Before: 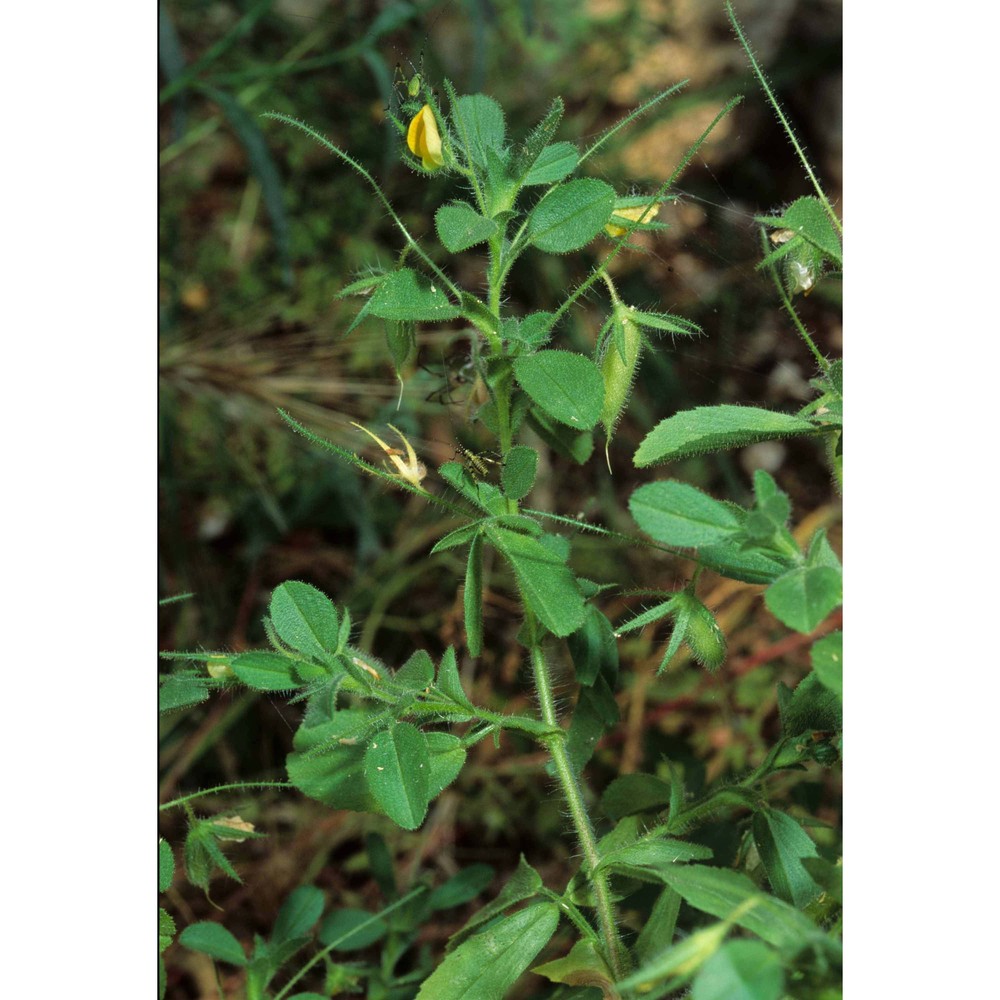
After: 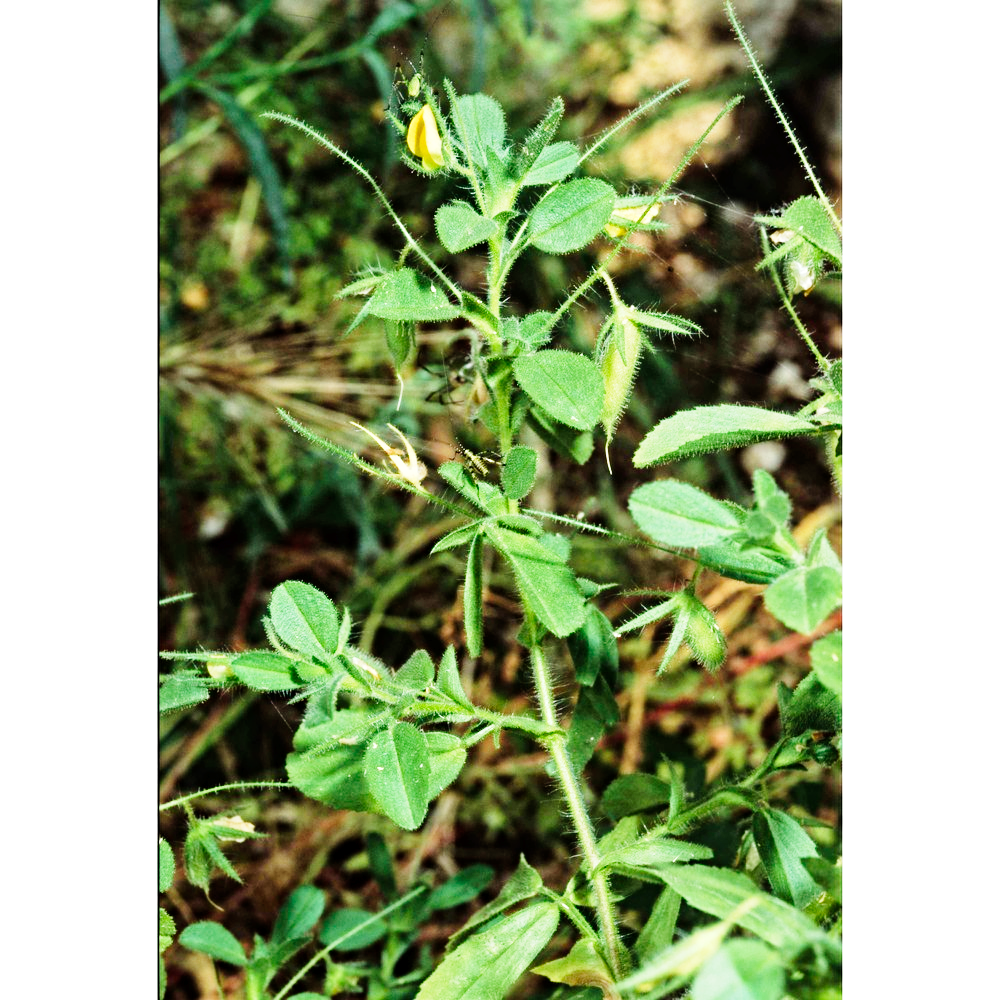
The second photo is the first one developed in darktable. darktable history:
contrast equalizer: octaves 7, y [[0.5, 0.5, 0.501, 0.63, 0.504, 0.5], [0.5 ×6], [0.5 ×6], [0 ×6], [0 ×6]]
exposure: exposure 0.216 EV, compensate highlight preservation false
base curve: curves: ch0 [(0, 0) (0, 0.001) (0.001, 0.001) (0.004, 0.002) (0.007, 0.004) (0.015, 0.013) (0.033, 0.045) (0.052, 0.096) (0.075, 0.17) (0.099, 0.241) (0.163, 0.42) (0.219, 0.55) (0.259, 0.616) (0.327, 0.722) (0.365, 0.765) (0.522, 0.873) (0.547, 0.881) (0.689, 0.919) (0.826, 0.952) (1, 1)], preserve colors none
